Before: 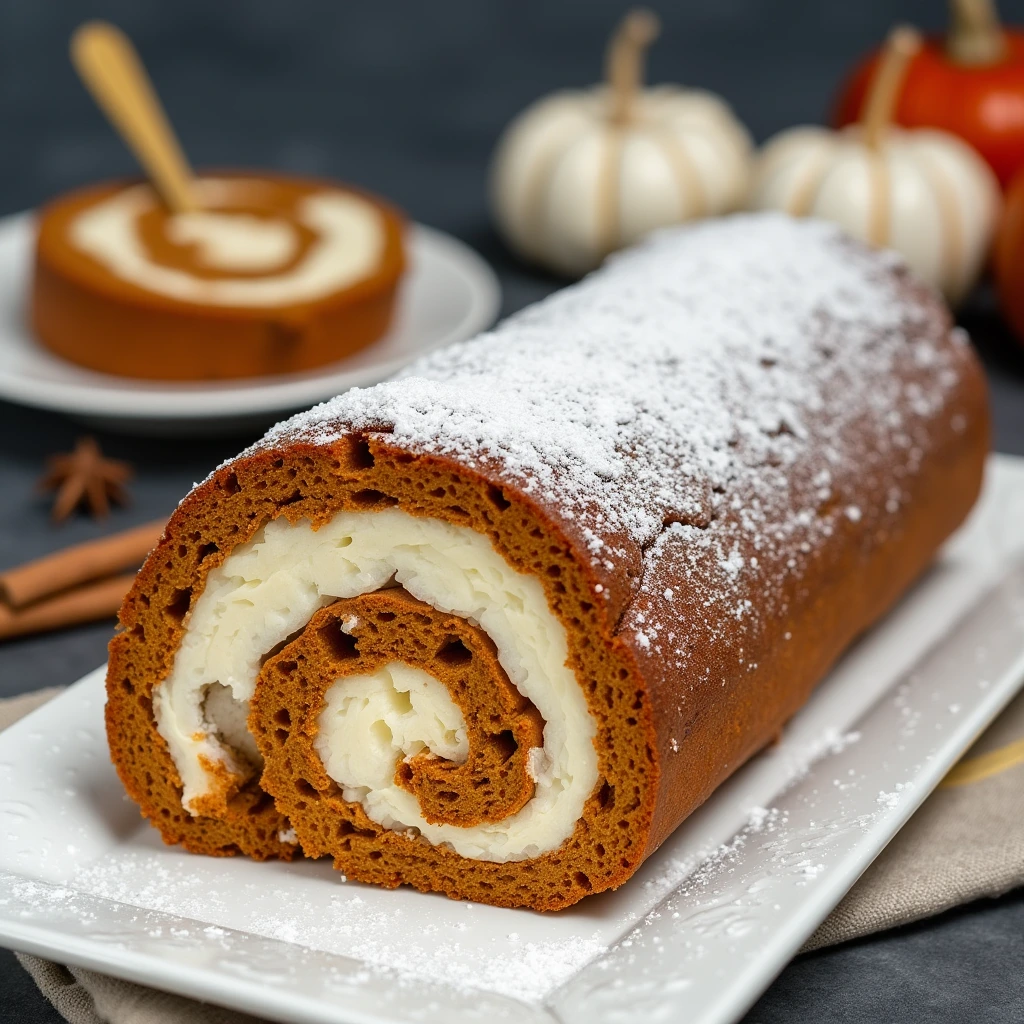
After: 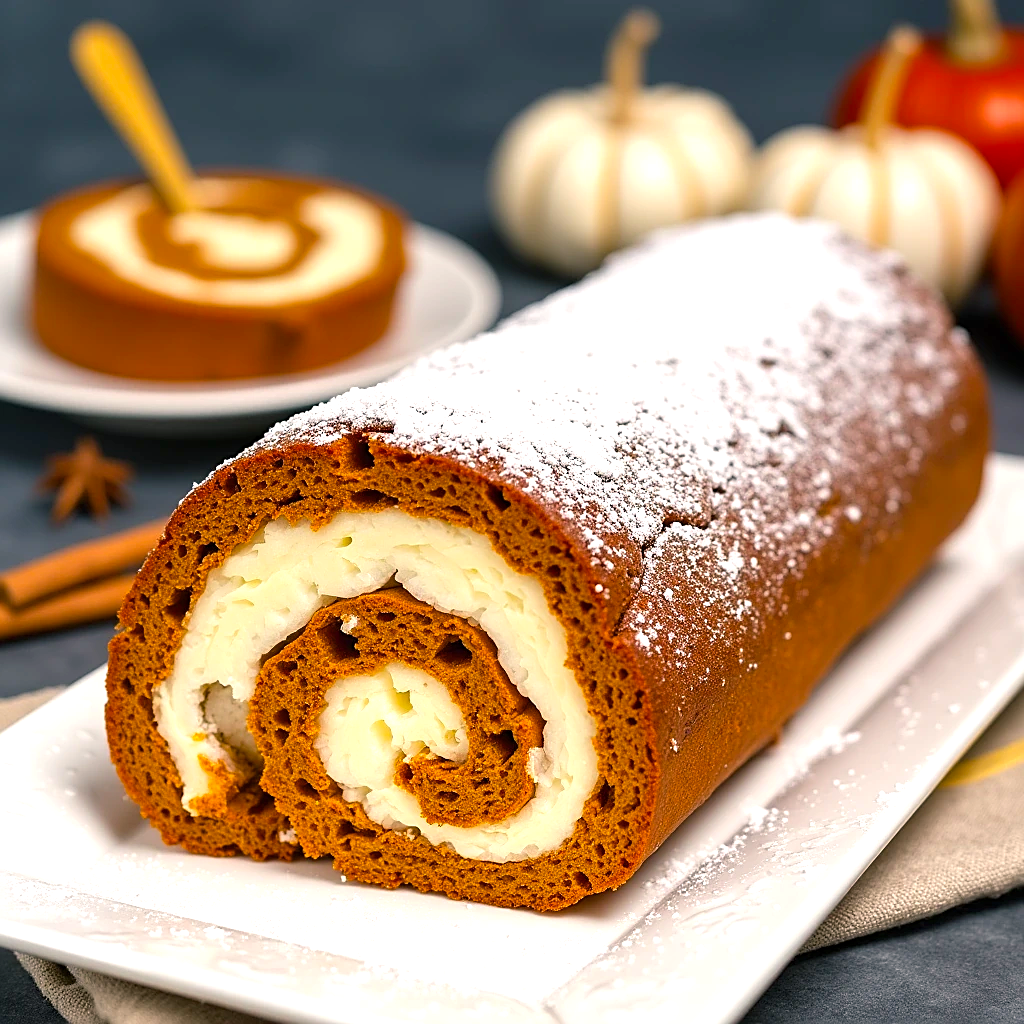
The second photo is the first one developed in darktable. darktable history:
color balance rgb: shadows lift › chroma 2.014%, shadows lift › hue 216.63°, perceptual saturation grading › global saturation 19.292%, global vibrance 20%
sharpen: amount 0.498
color correction: highlights a* 5.8, highlights b* 4.8
exposure: exposure 0.602 EV, compensate highlight preservation false
